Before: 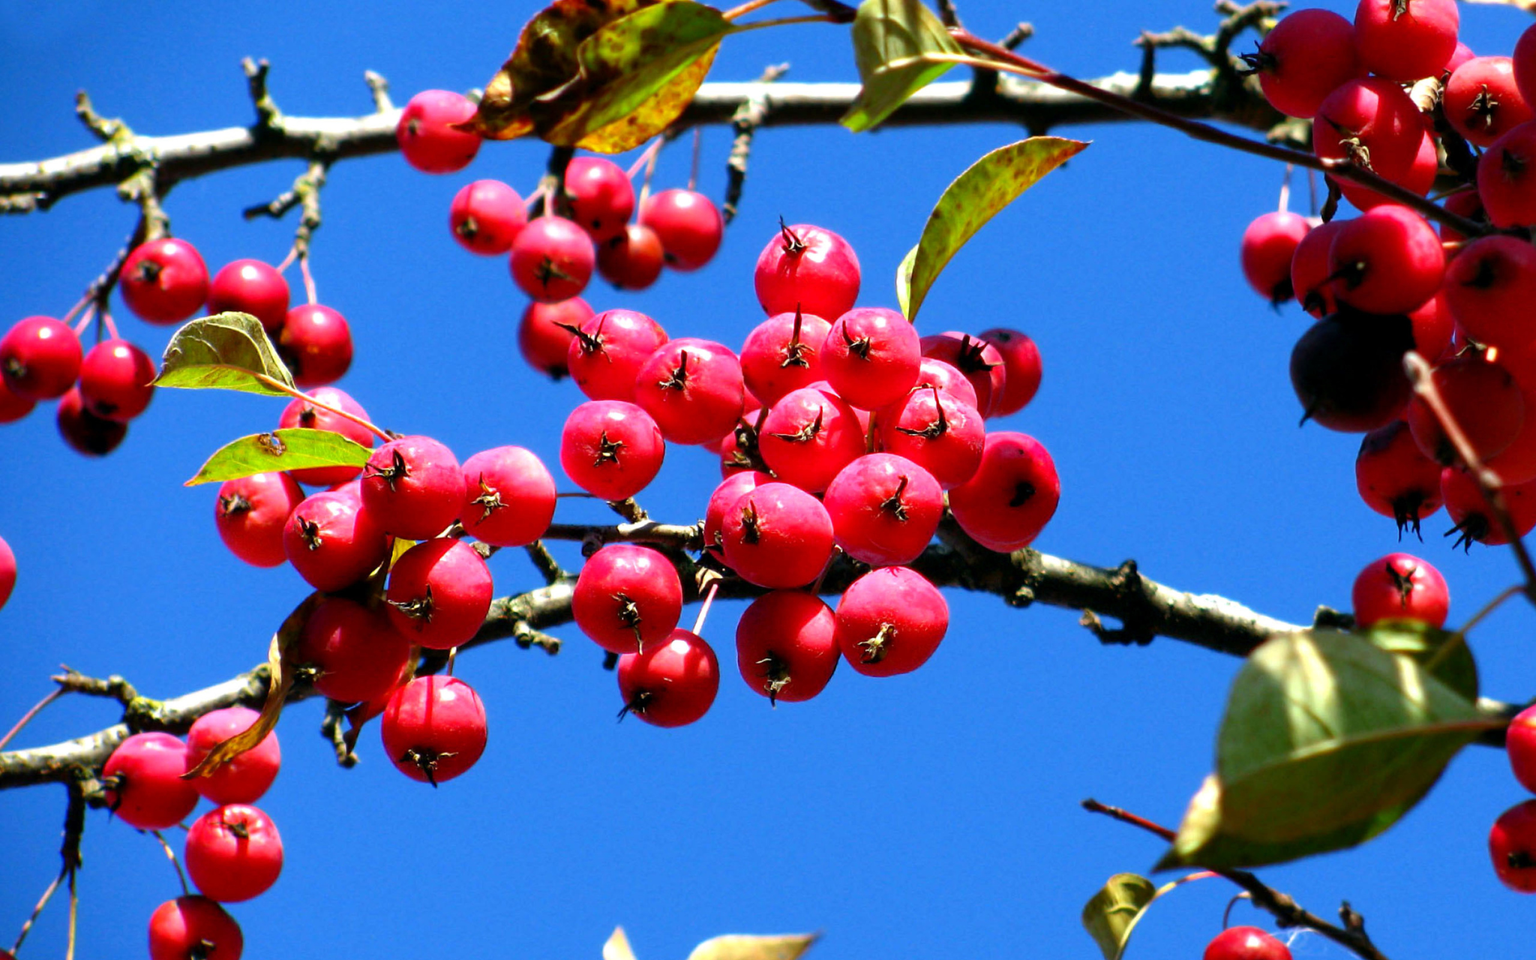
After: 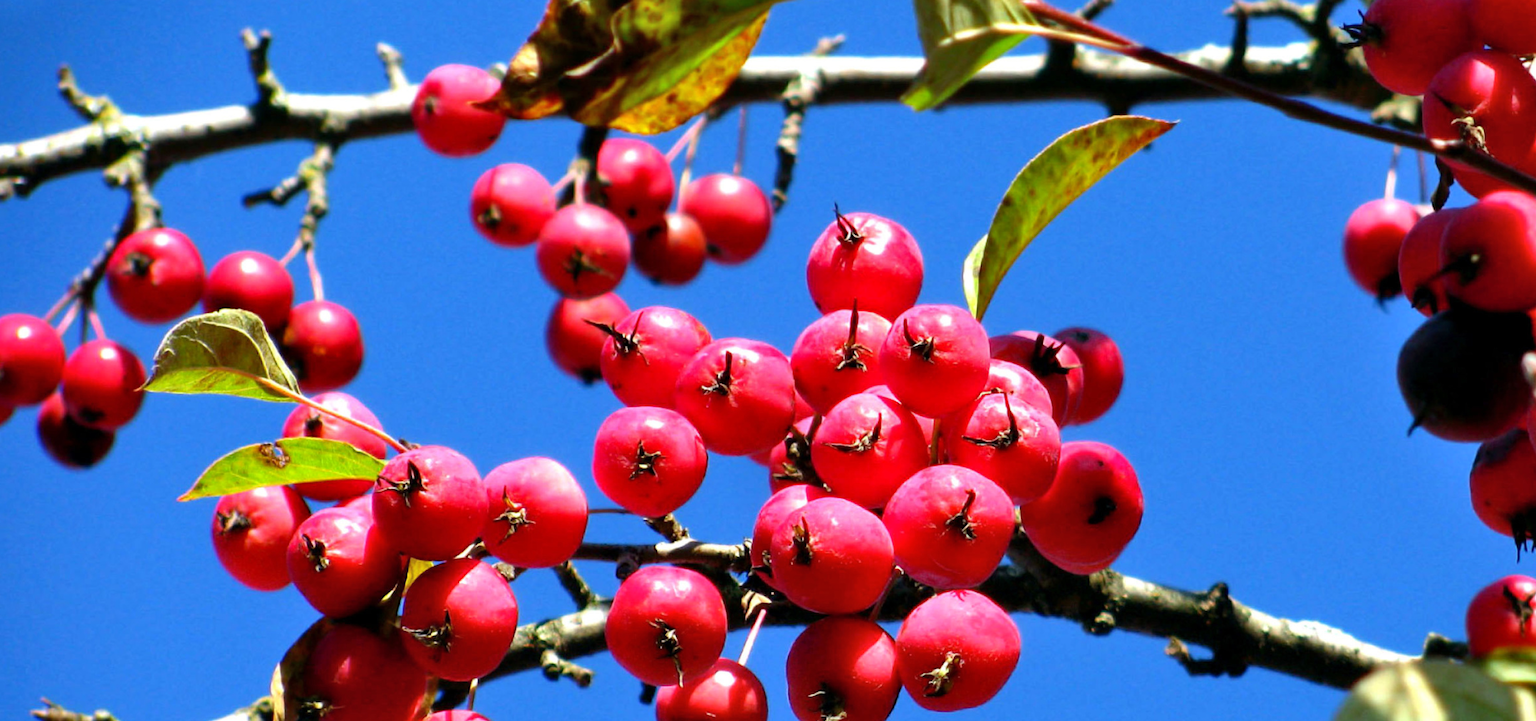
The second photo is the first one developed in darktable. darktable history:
crop: left 1.54%, top 3.361%, right 7.771%, bottom 28.484%
shadows and highlights: highlights color adjustment 39.41%, soften with gaussian
